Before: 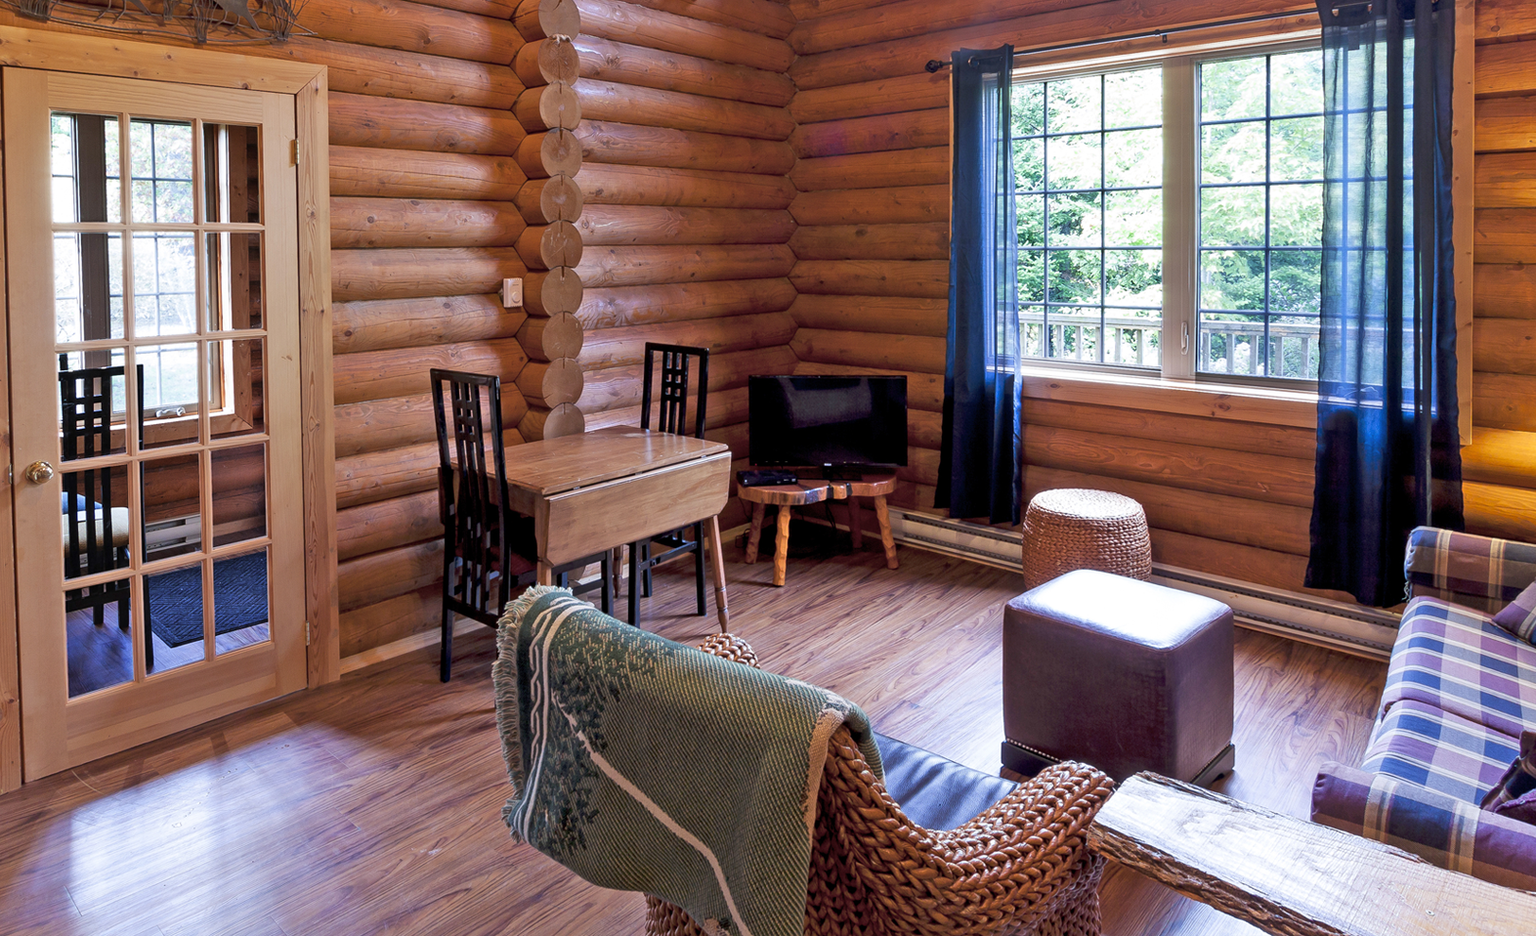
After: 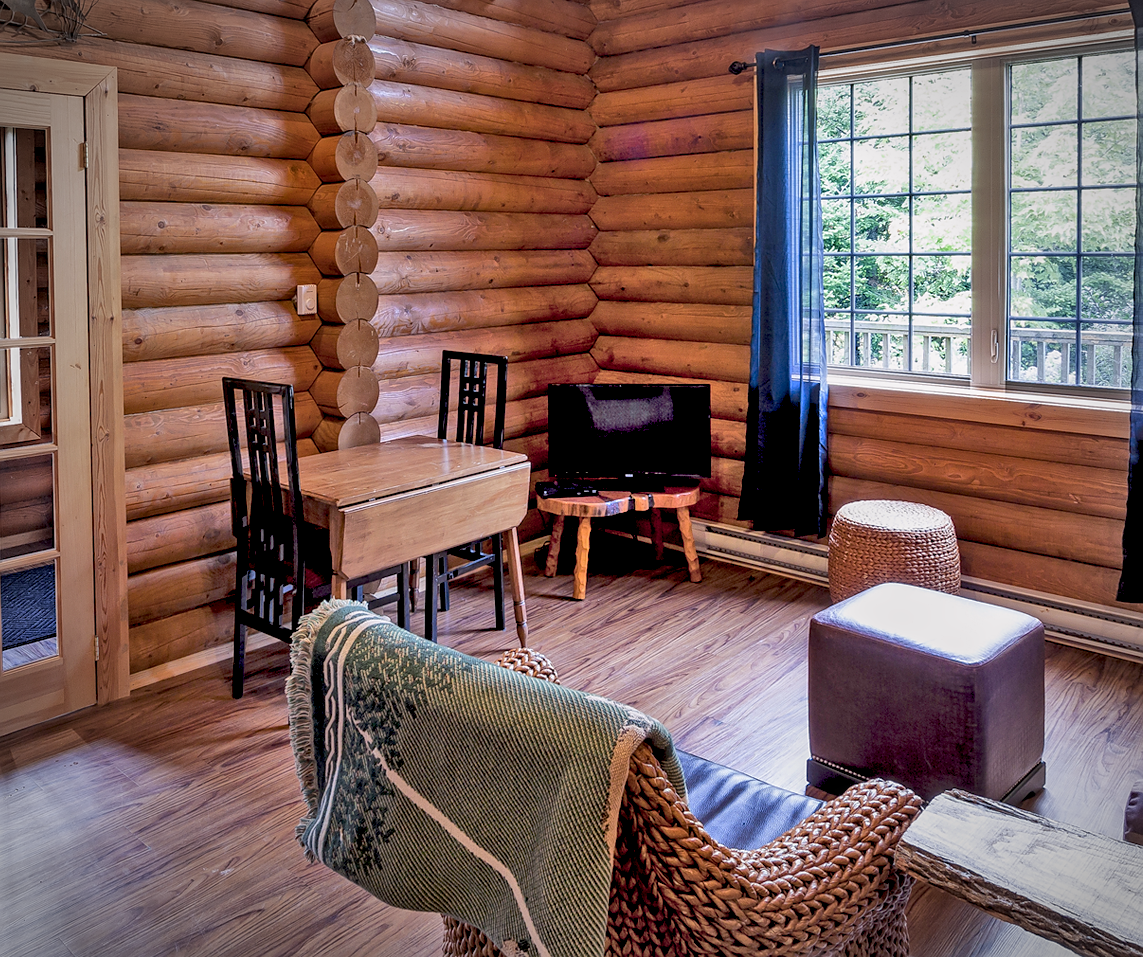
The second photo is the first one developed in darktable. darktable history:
color balance rgb: highlights gain › chroma 0.226%, highlights gain › hue 329.73°, global offset › luminance -0.851%, perceptual saturation grading › global saturation 0.986%, contrast -10.364%
shadows and highlights: shadows 76.72, highlights -24.38, soften with gaussian
sharpen: radius 0.974, amount 0.609
vignetting: brightness -0.525, saturation -0.522, automatic ratio true
crop: left 13.89%, top 0%, right 13.367%
local contrast: detail 130%
